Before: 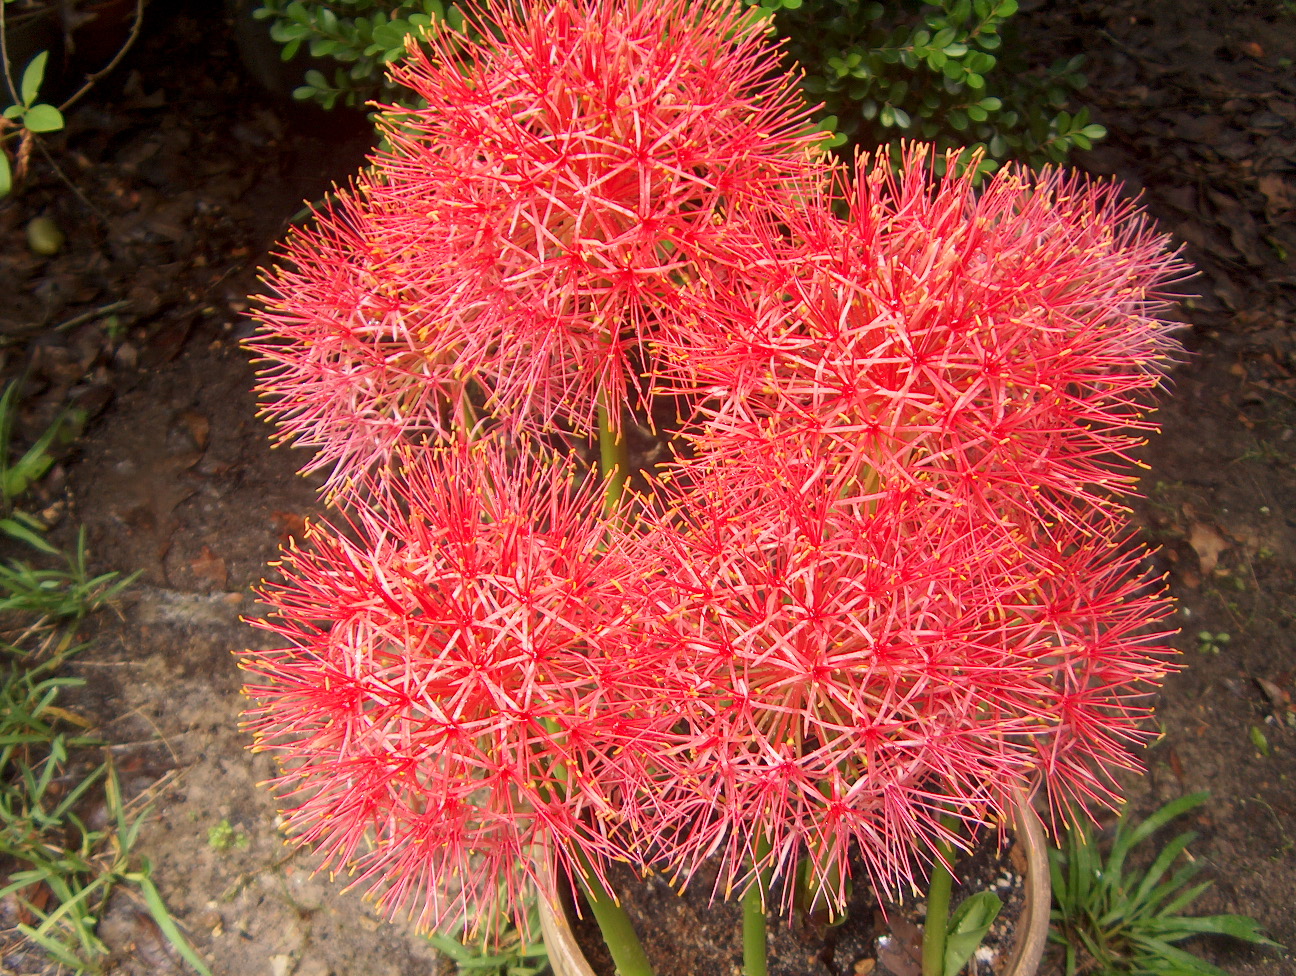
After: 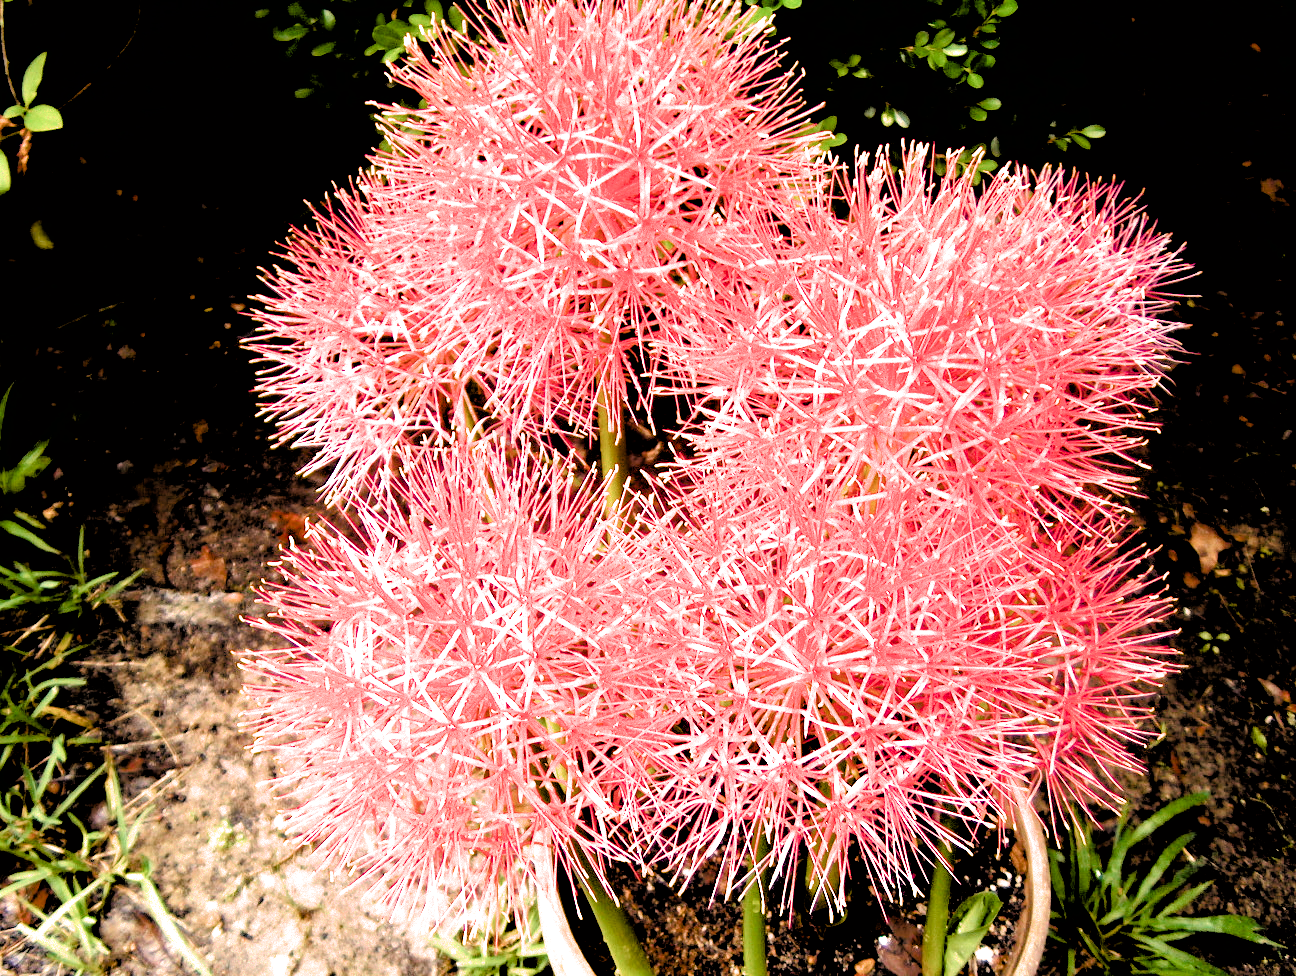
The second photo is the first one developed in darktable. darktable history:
filmic rgb: black relative exposure -1 EV, white relative exposure 2.05 EV, hardness 1.52, contrast 2.25, enable highlight reconstruction true
color balance rgb: linear chroma grading › shadows -2.2%, linear chroma grading › highlights -15%, linear chroma grading › global chroma -10%, linear chroma grading › mid-tones -10%, perceptual saturation grading › global saturation 45%, perceptual saturation grading › highlights -50%, perceptual saturation grading › shadows 30%, perceptual brilliance grading › global brilliance 18%, global vibrance 45%
